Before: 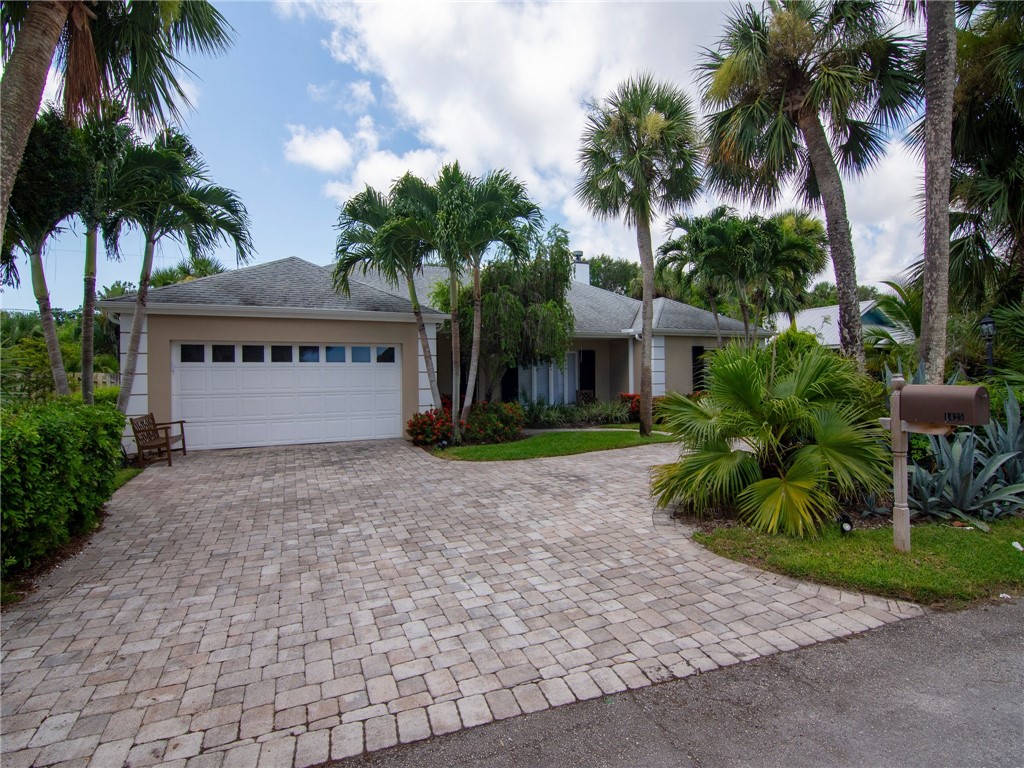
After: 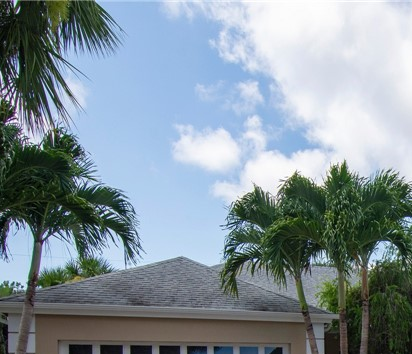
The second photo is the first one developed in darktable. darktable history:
crop and rotate: left 11.009%, top 0.112%, right 48.685%, bottom 53.712%
